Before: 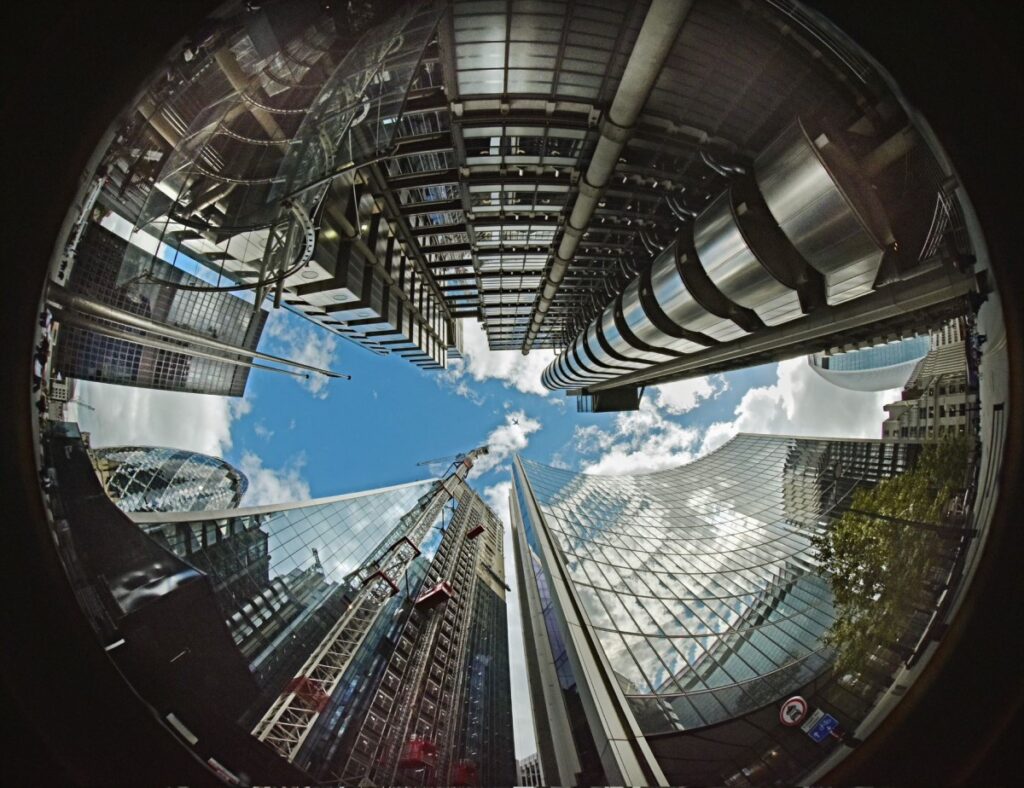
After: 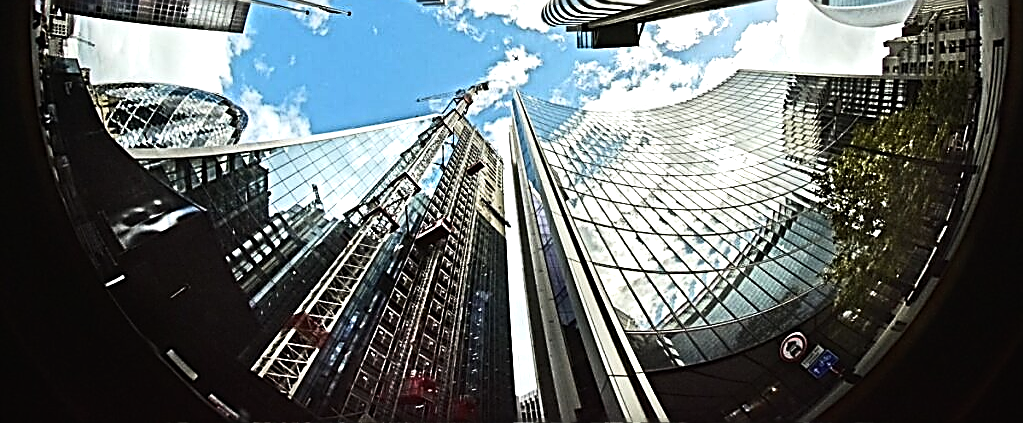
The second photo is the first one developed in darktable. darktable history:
shadows and highlights: shadows 0, highlights 40
crop and rotate: top 46.237%
tone equalizer: -8 EV -1.08 EV, -7 EV -1.01 EV, -6 EV -0.867 EV, -5 EV -0.578 EV, -3 EV 0.578 EV, -2 EV 0.867 EV, -1 EV 1.01 EV, +0 EV 1.08 EV, edges refinement/feathering 500, mask exposure compensation -1.57 EV, preserve details no
sharpen: radius 1.685, amount 1.294
